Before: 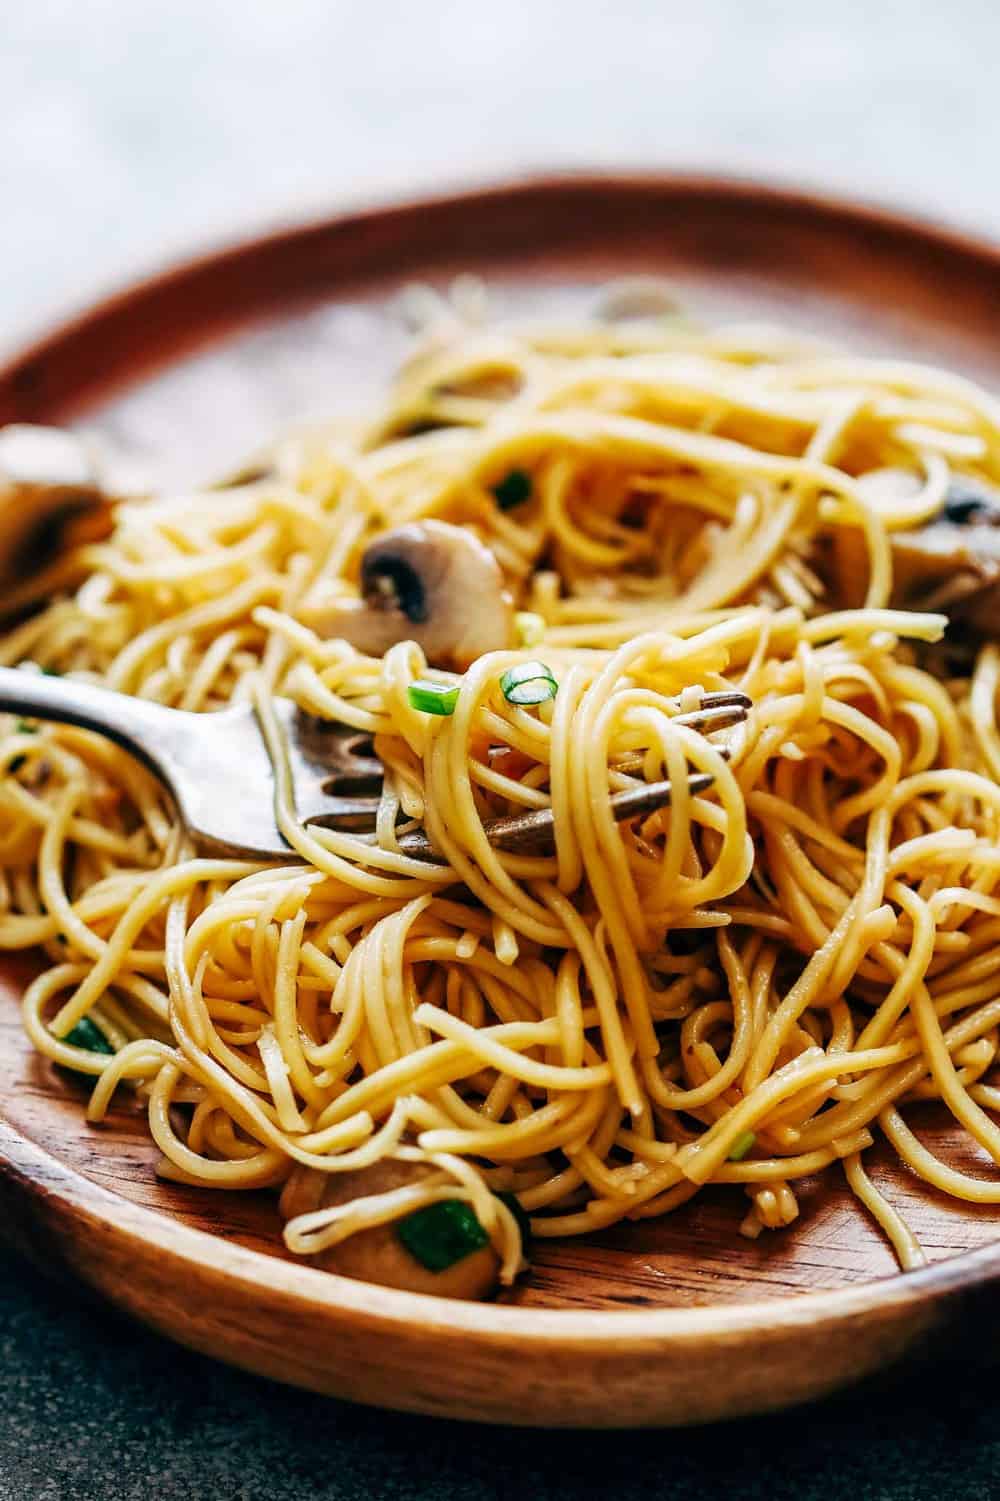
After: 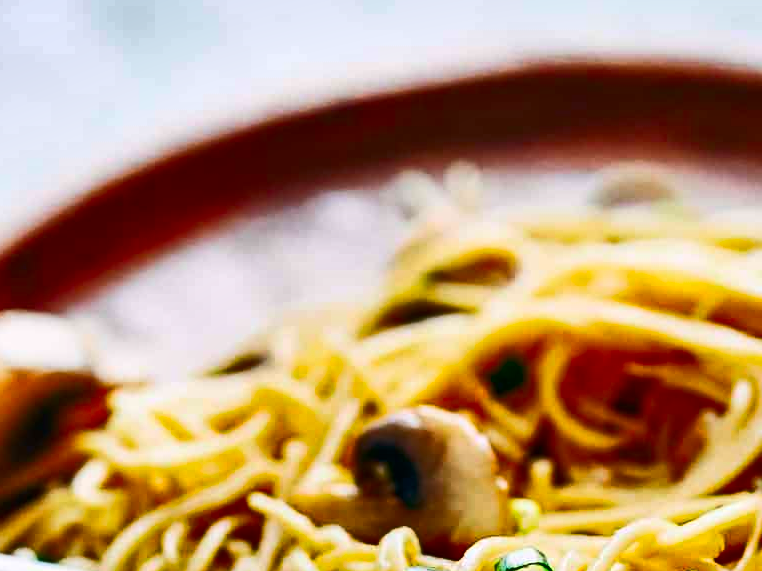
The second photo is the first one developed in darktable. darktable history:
shadows and highlights: shadows 24.5, highlights -78.15, soften with gaussian
crop: left 0.579%, top 7.627%, right 23.167%, bottom 54.275%
tone equalizer: on, module defaults
contrast brightness saturation: contrast 0.23, brightness 0.1, saturation 0.29
